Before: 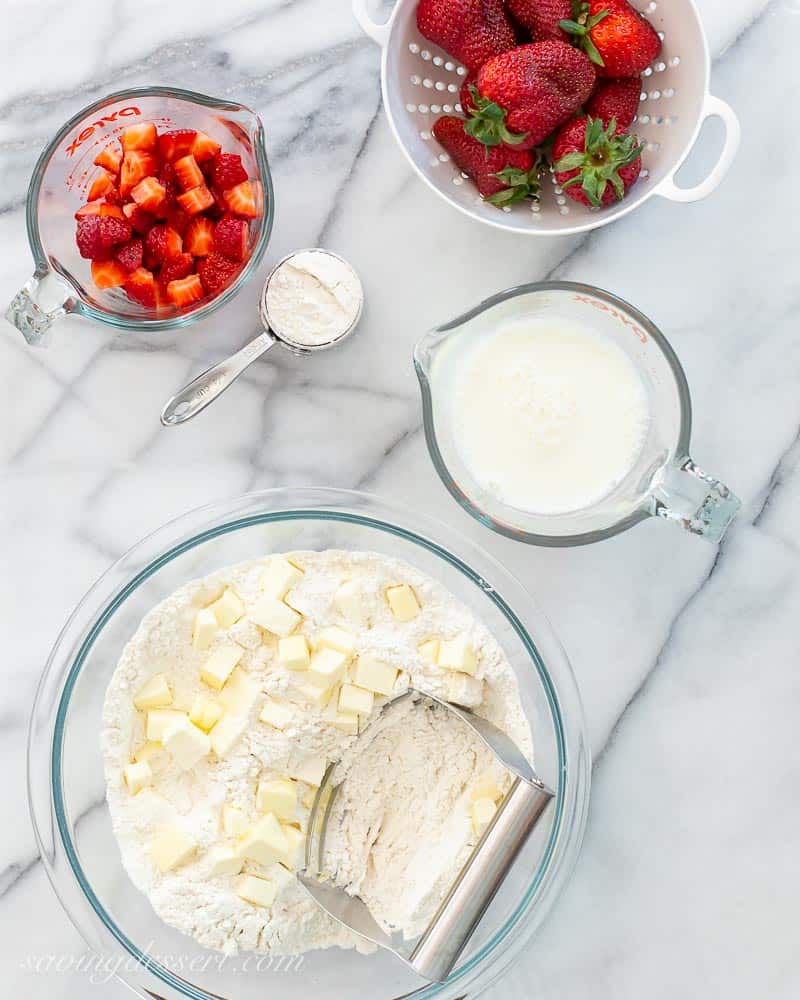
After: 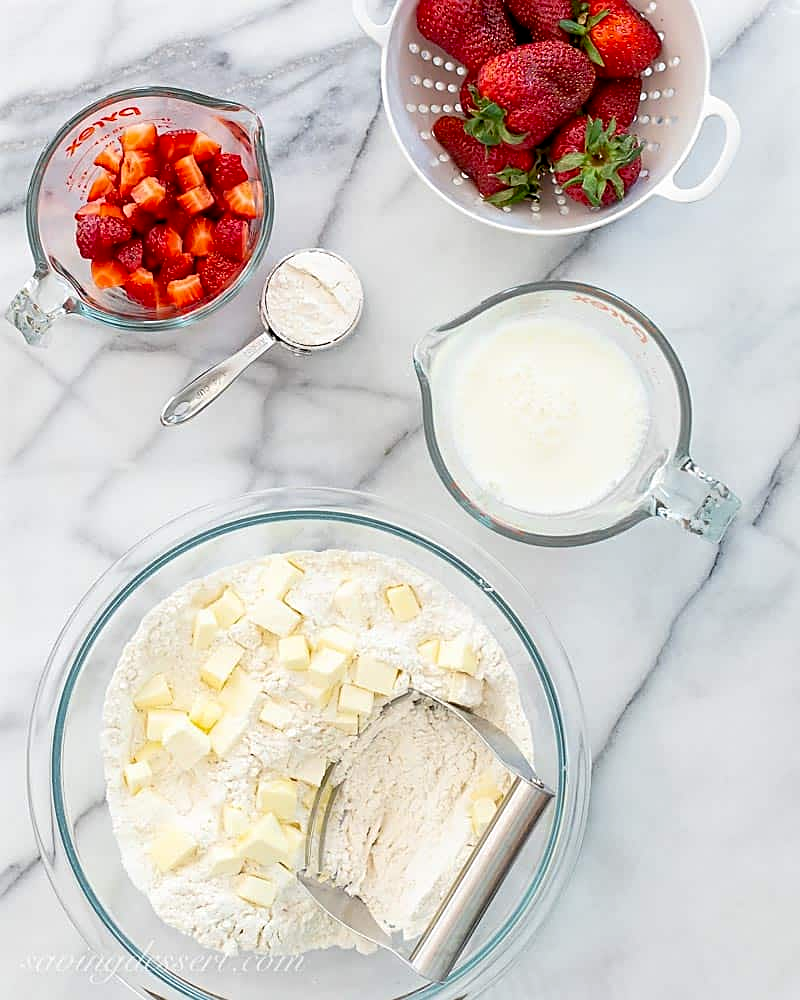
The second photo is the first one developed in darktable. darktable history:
exposure: black level correction 0.009, exposure 0.015 EV, compensate highlight preservation false
sharpen: on, module defaults
